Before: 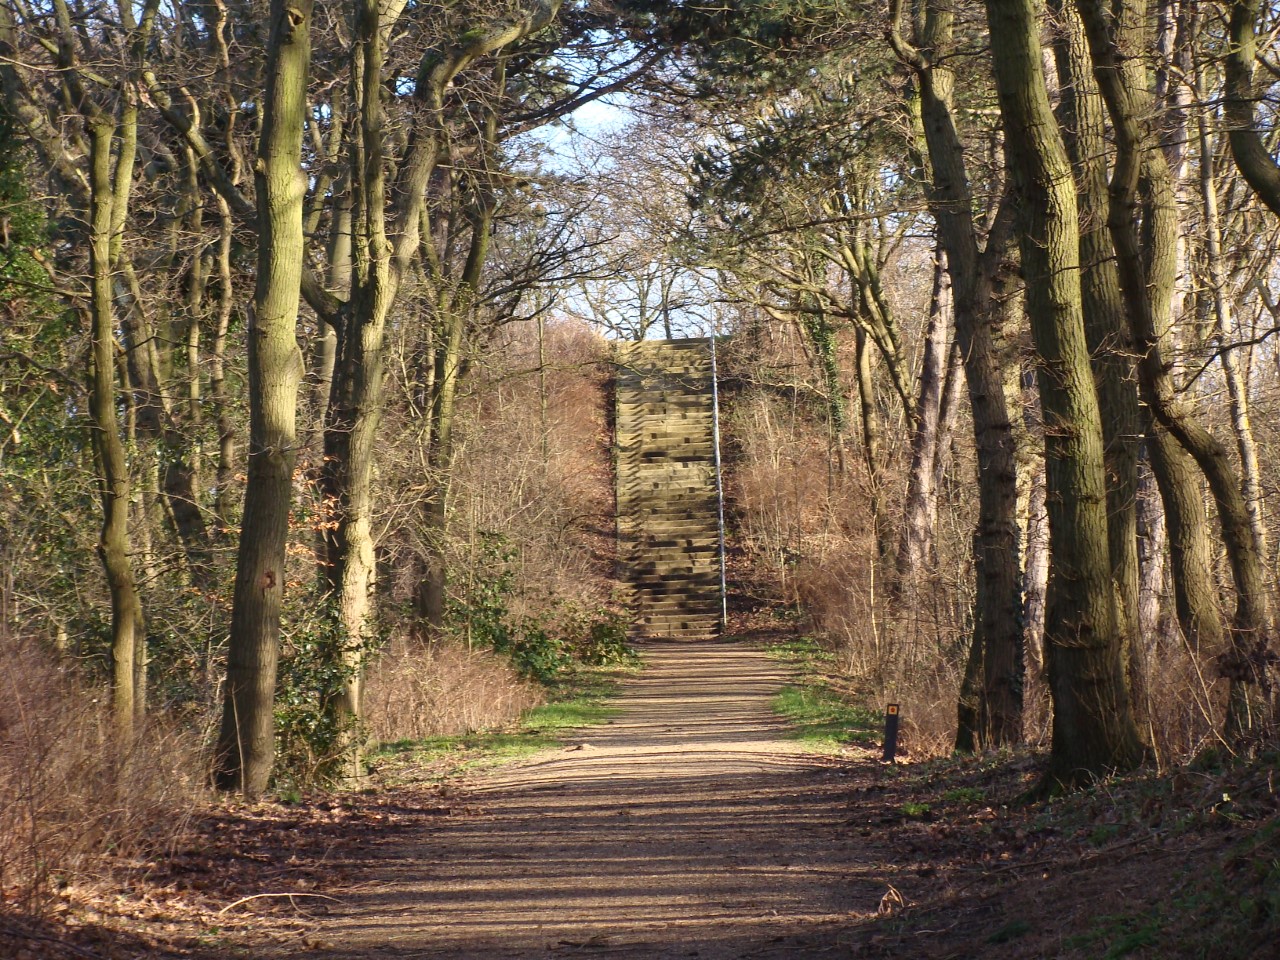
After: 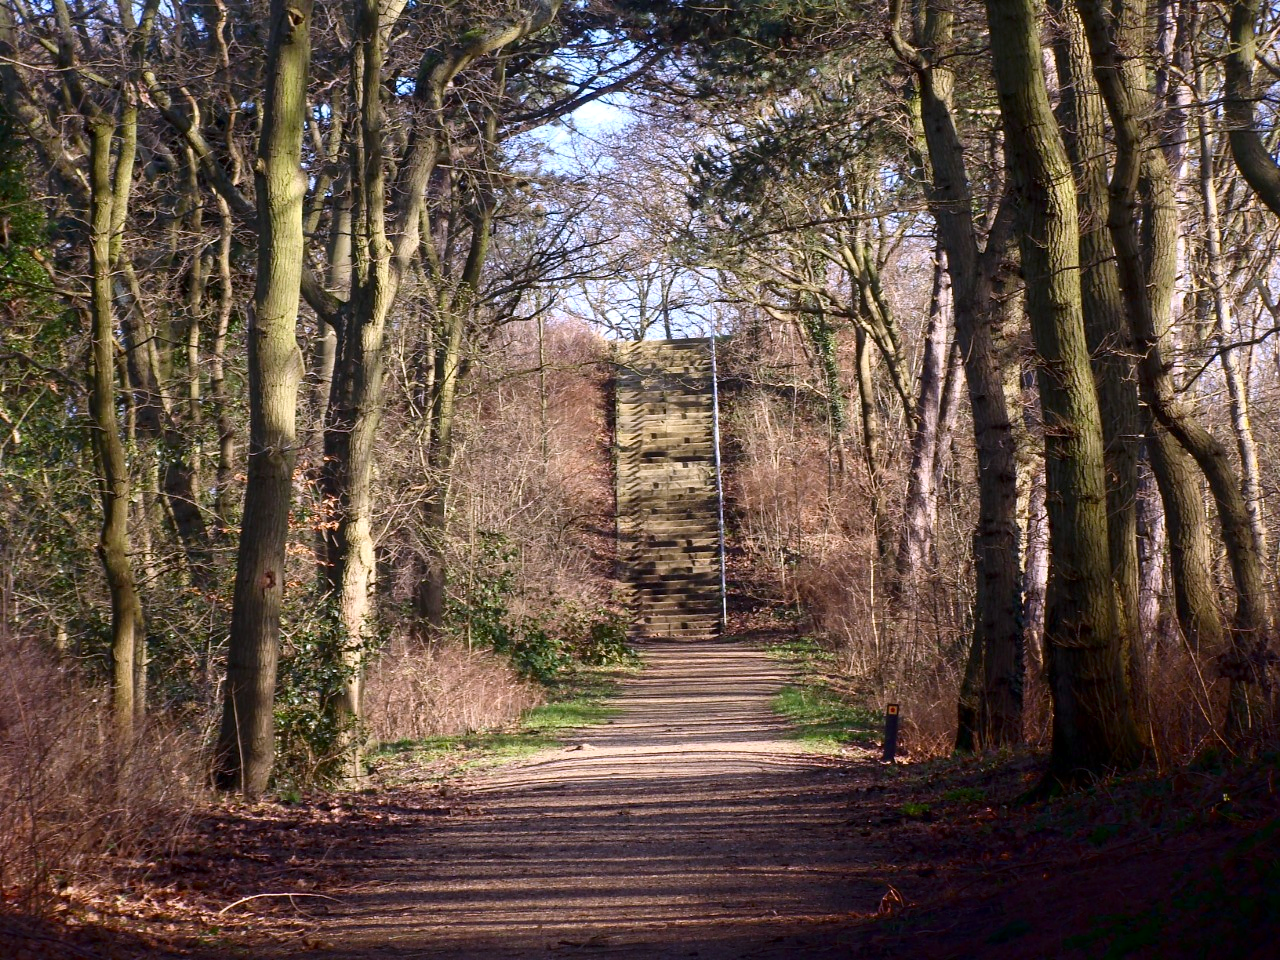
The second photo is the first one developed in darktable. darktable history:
shadows and highlights: shadows -88.03, highlights -35.45, shadows color adjustment 99.15%, highlights color adjustment 0%, soften with gaussian
local contrast: mode bilateral grid, contrast 20, coarseness 50, detail 144%, midtone range 0.2
color balance rgb: perceptual saturation grading › global saturation 8.89%, saturation formula JzAzBz (2021)
color calibration: illuminant custom, x 0.363, y 0.385, temperature 4528.03 K
